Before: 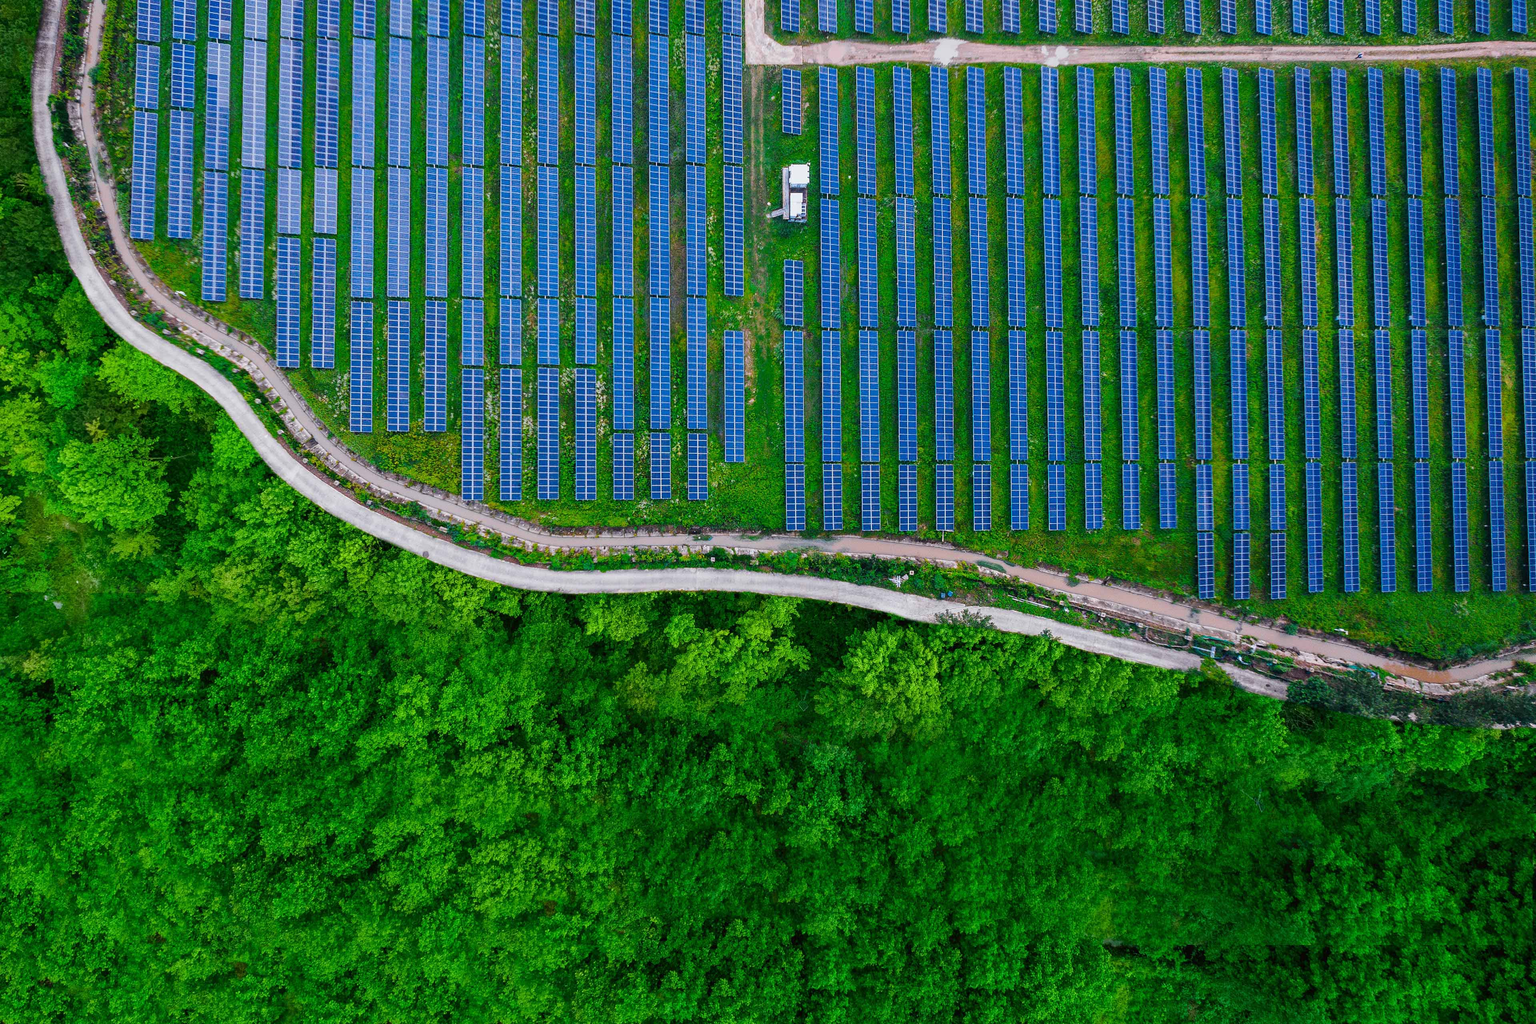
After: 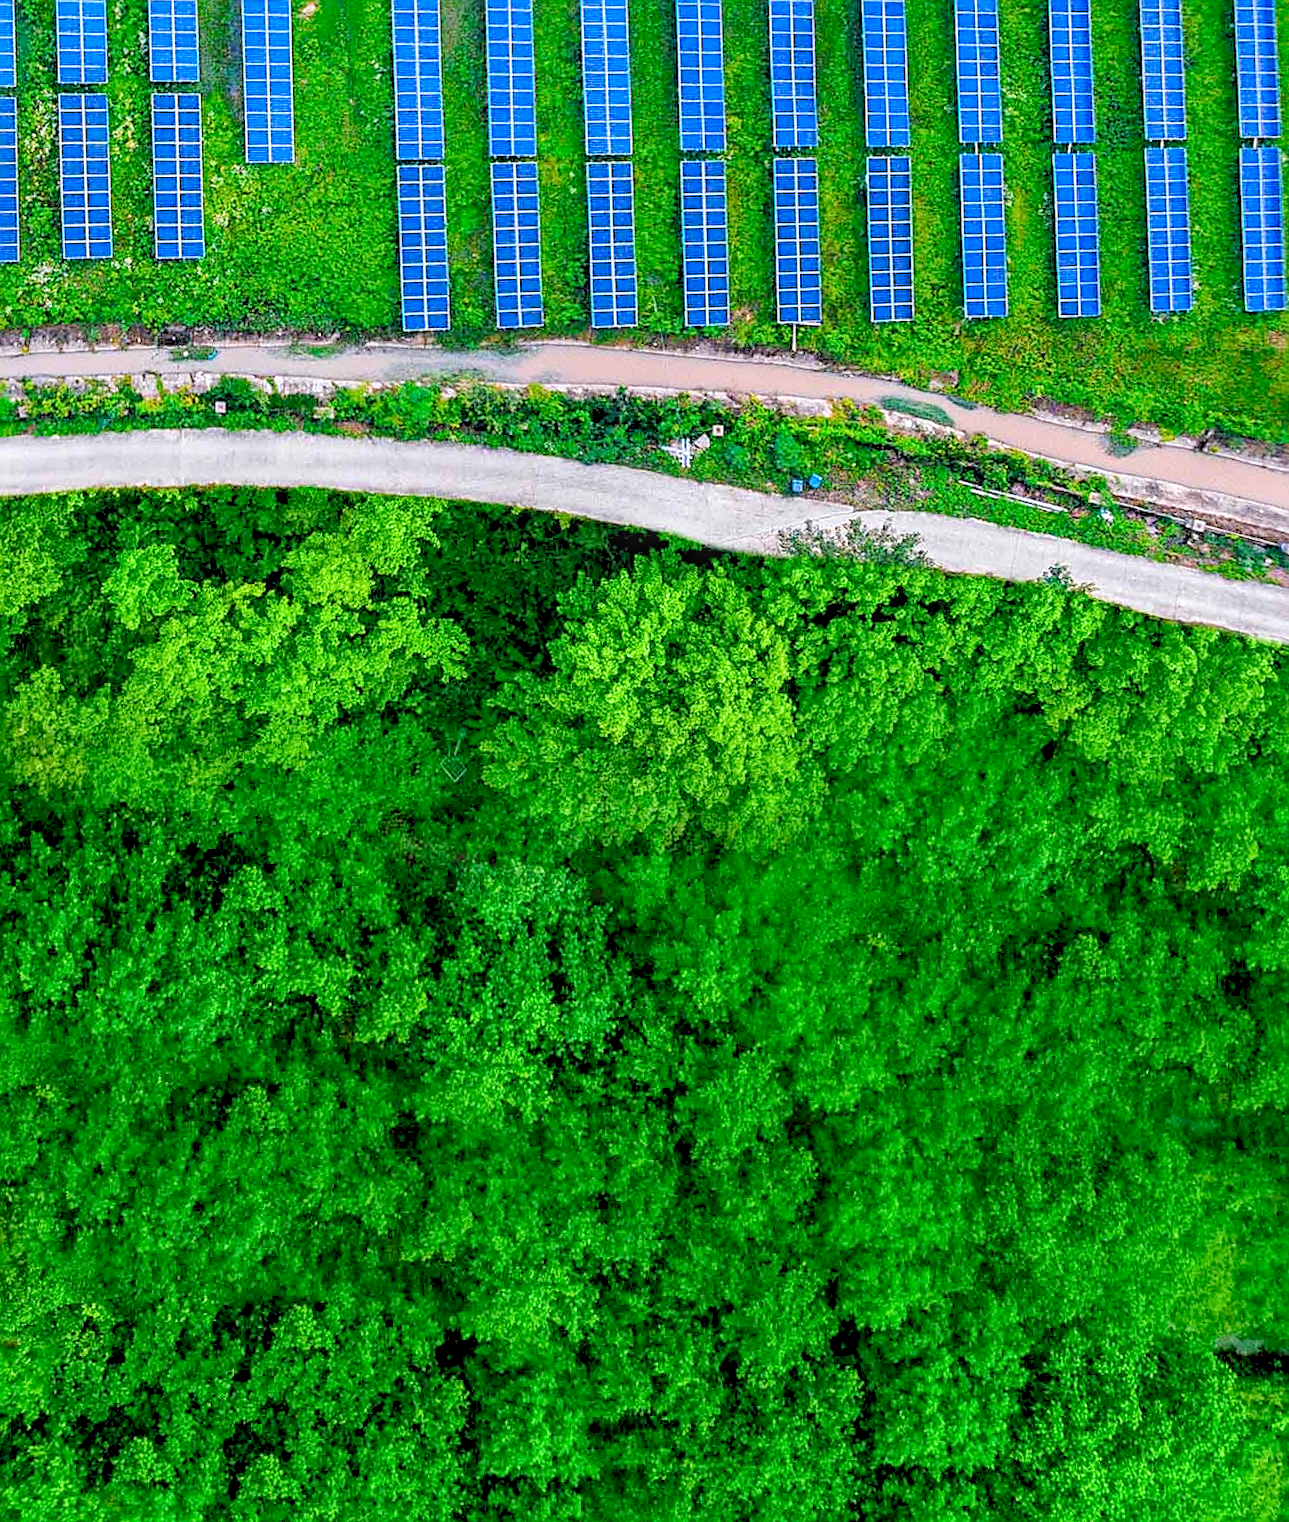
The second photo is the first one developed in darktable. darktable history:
crop: left 40.878%, top 39.176%, right 25.993%, bottom 3.081%
sharpen: on, module defaults
rotate and perspective: rotation -1.17°, automatic cropping off
levels: levels [0.072, 0.414, 0.976]
local contrast: on, module defaults
